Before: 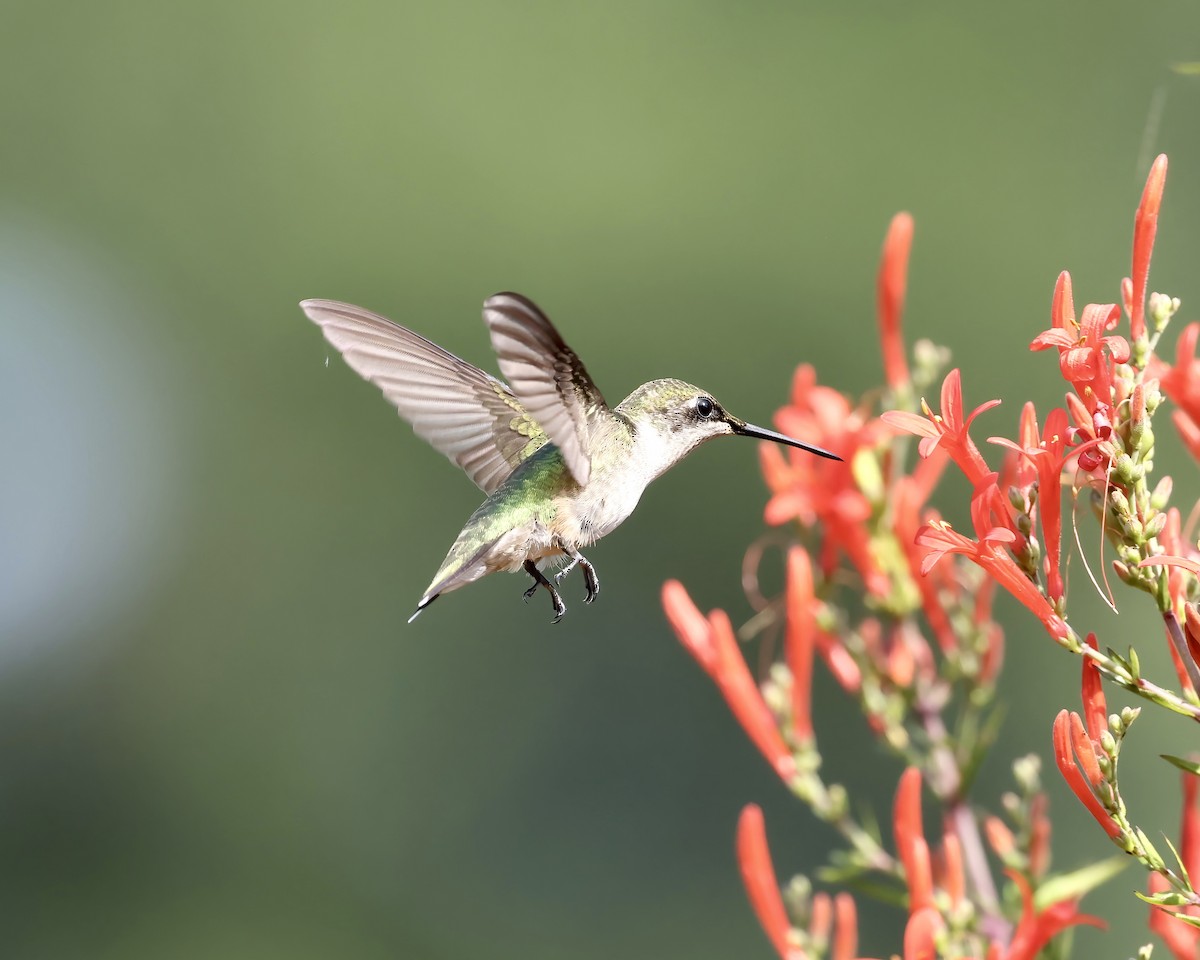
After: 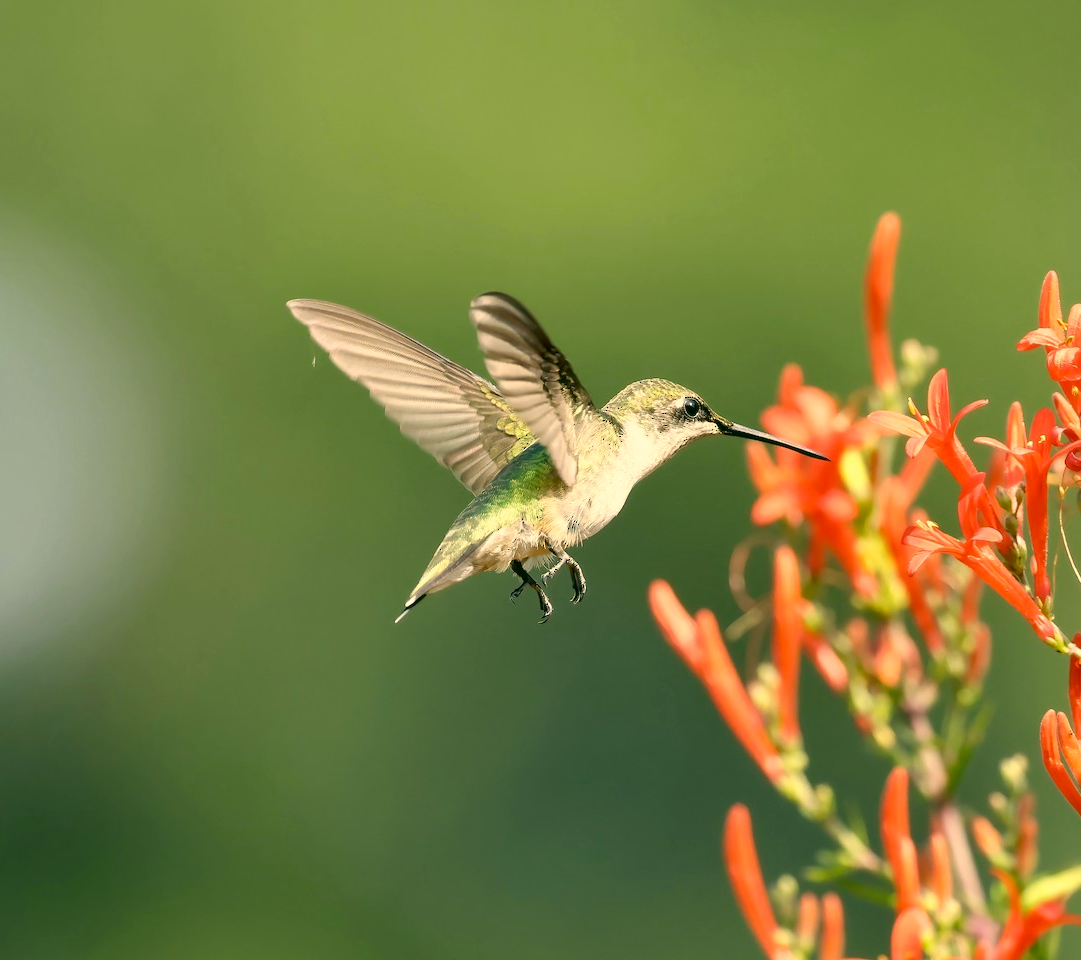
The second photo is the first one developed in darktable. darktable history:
color correction: highlights a* 5.3, highlights b* 24.26, shadows a* -15.58, shadows b* 4.02
crop and rotate: left 1.088%, right 8.807%
